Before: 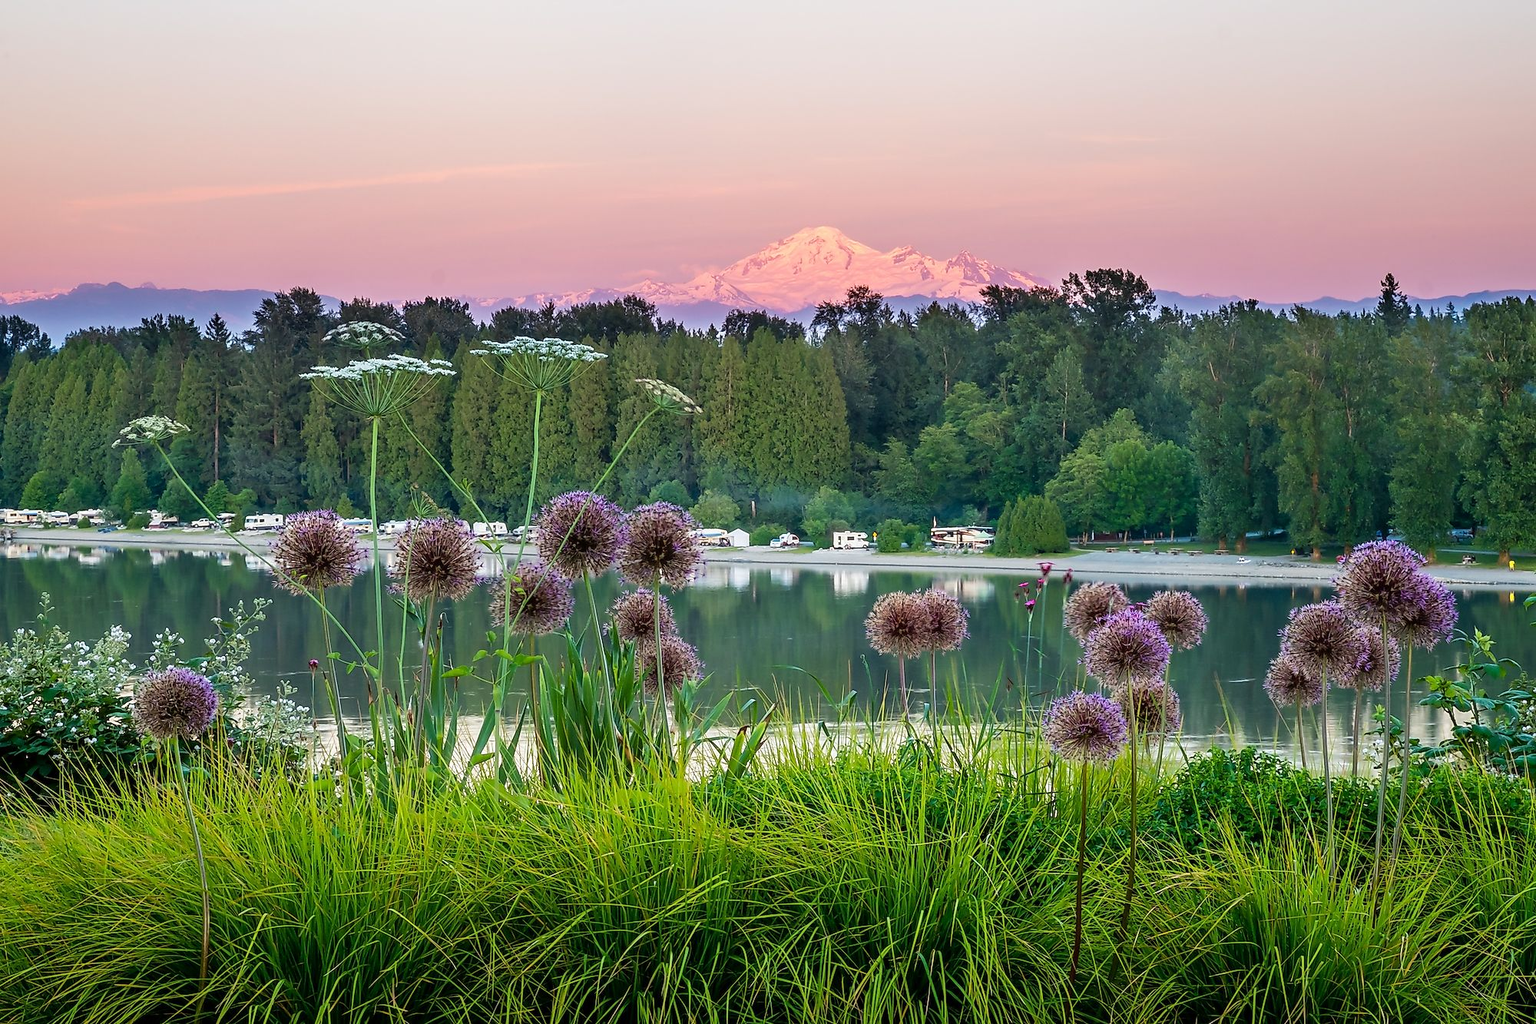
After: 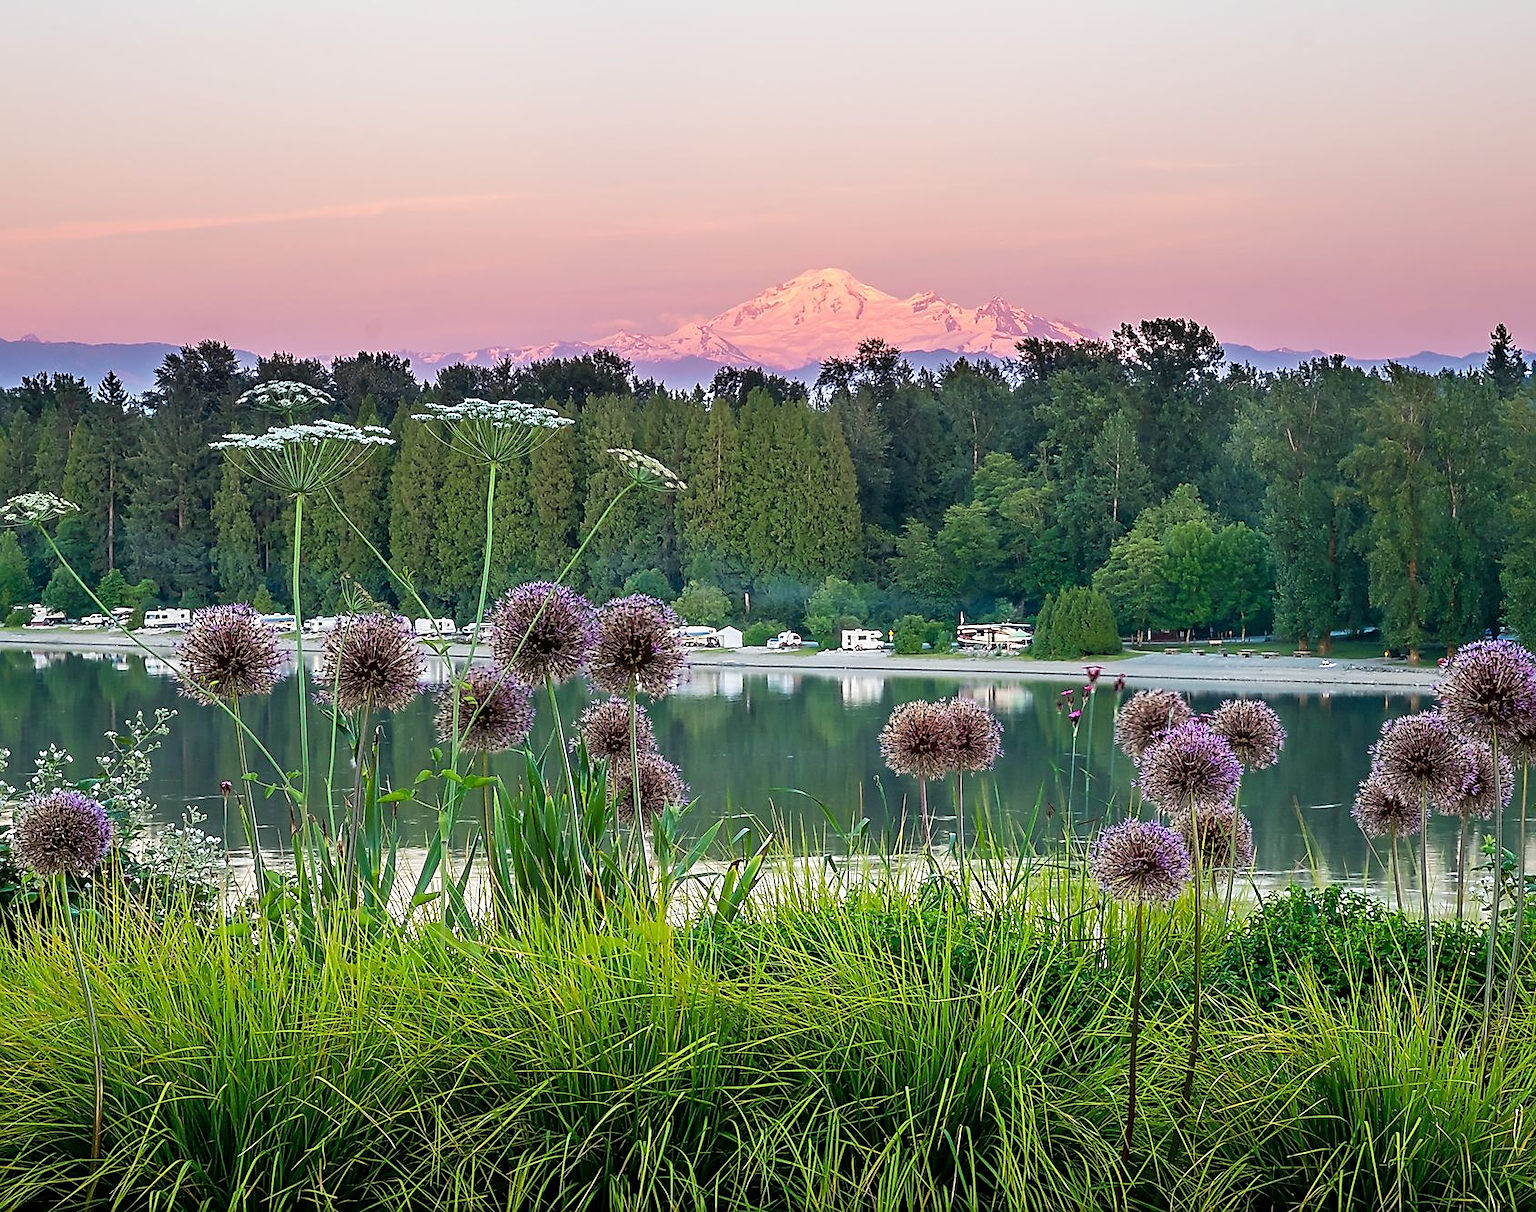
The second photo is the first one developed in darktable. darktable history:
crop: left 8.034%, right 7.528%
sharpen: on, module defaults
